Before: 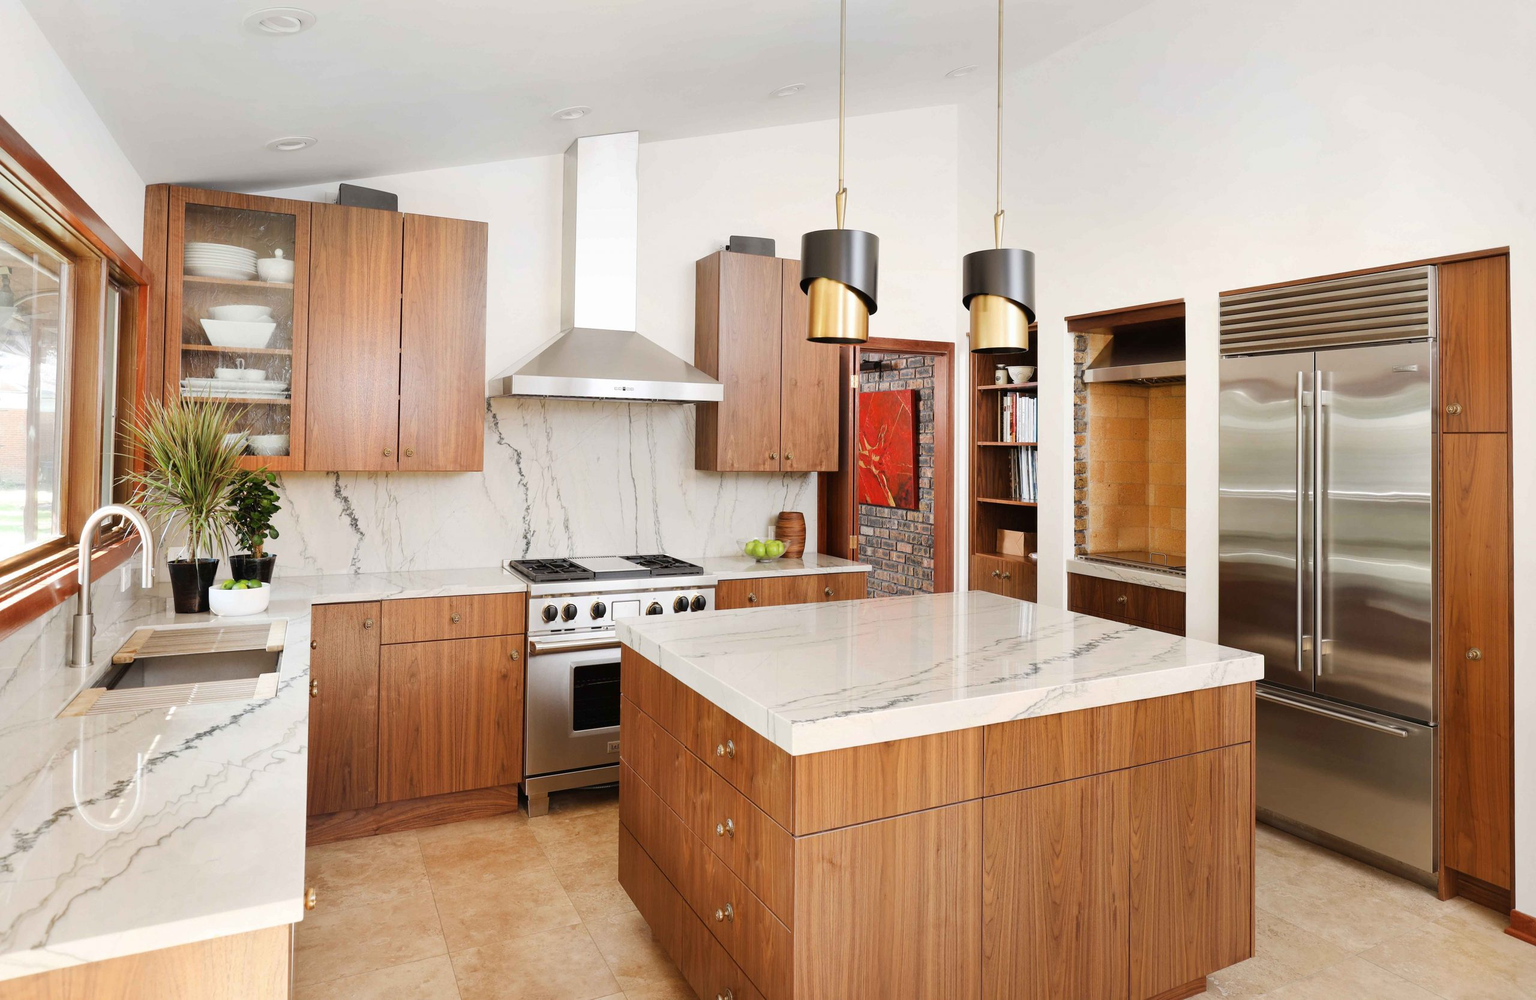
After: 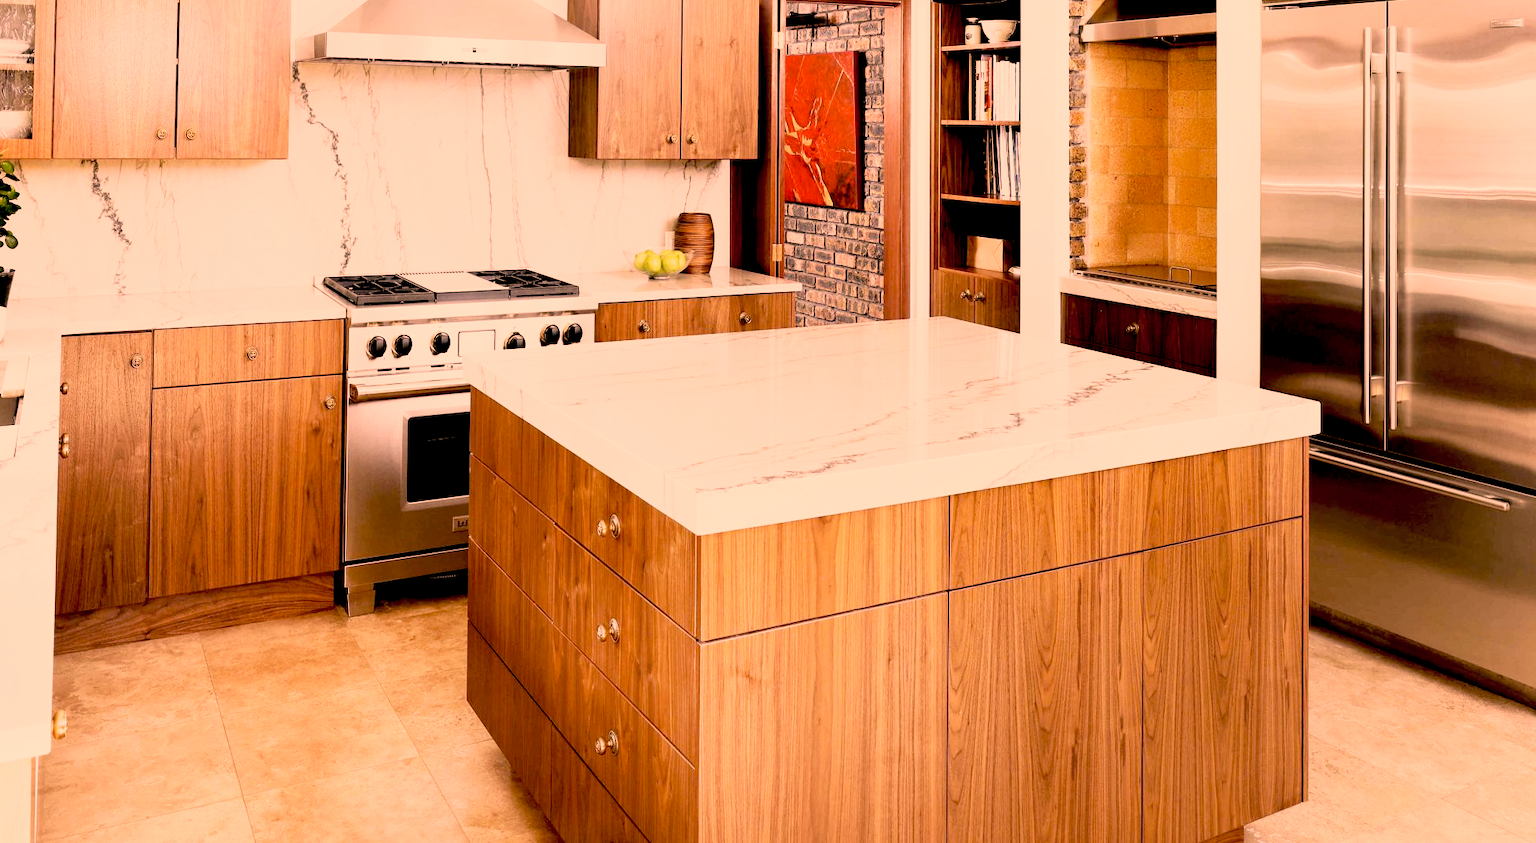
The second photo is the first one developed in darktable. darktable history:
base curve: curves: ch0 [(0, 0) (0.088, 0.125) (0.176, 0.251) (0.354, 0.501) (0.613, 0.749) (1, 0.877)], preserve colors none
color correction: highlights a* 40, highlights b* 40, saturation 0.69
crop and rotate: left 17.299%, top 35.115%, right 7.015%, bottom 1.024%
tone equalizer: on, module defaults
exposure: black level correction 0.031, exposure 0.304 EV, compensate highlight preservation false
